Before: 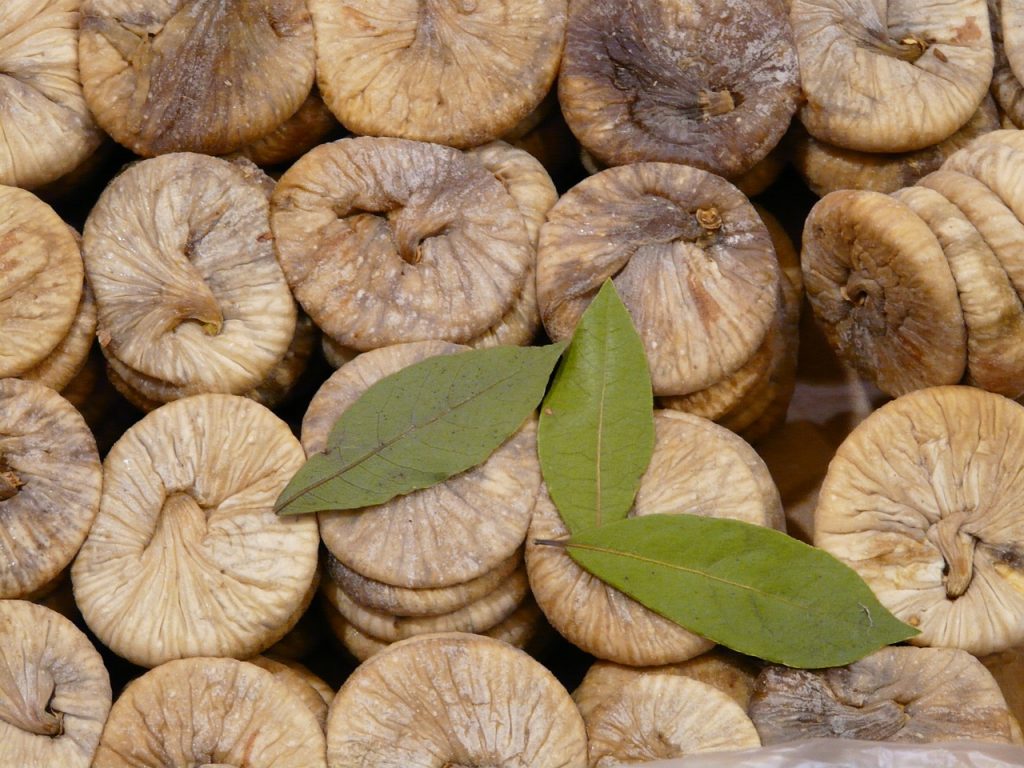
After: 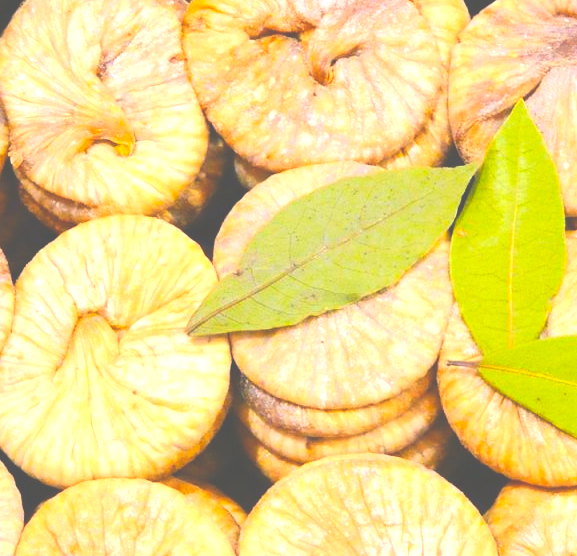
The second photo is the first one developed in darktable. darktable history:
exposure: black level correction -0.023, exposure 1.396 EV, compensate highlight preservation false
contrast brightness saturation: contrast 0.198, brightness 0.169, saturation 0.227
crop: left 8.621%, top 23.383%, right 34.948%, bottom 4.151%
color balance rgb: highlights gain › chroma 0.274%, highlights gain › hue 331.84°, linear chroma grading › global chroma 8.802%, perceptual saturation grading › global saturation 29.745%, global vibrance 10.712%
